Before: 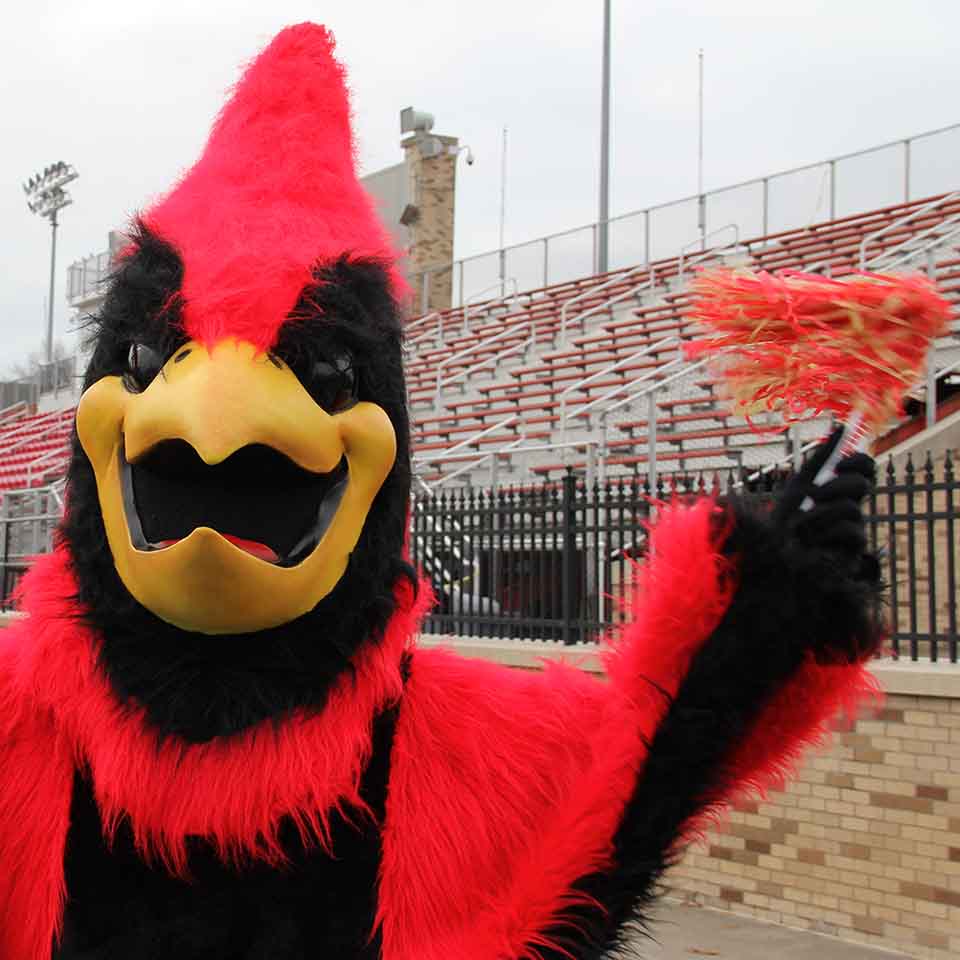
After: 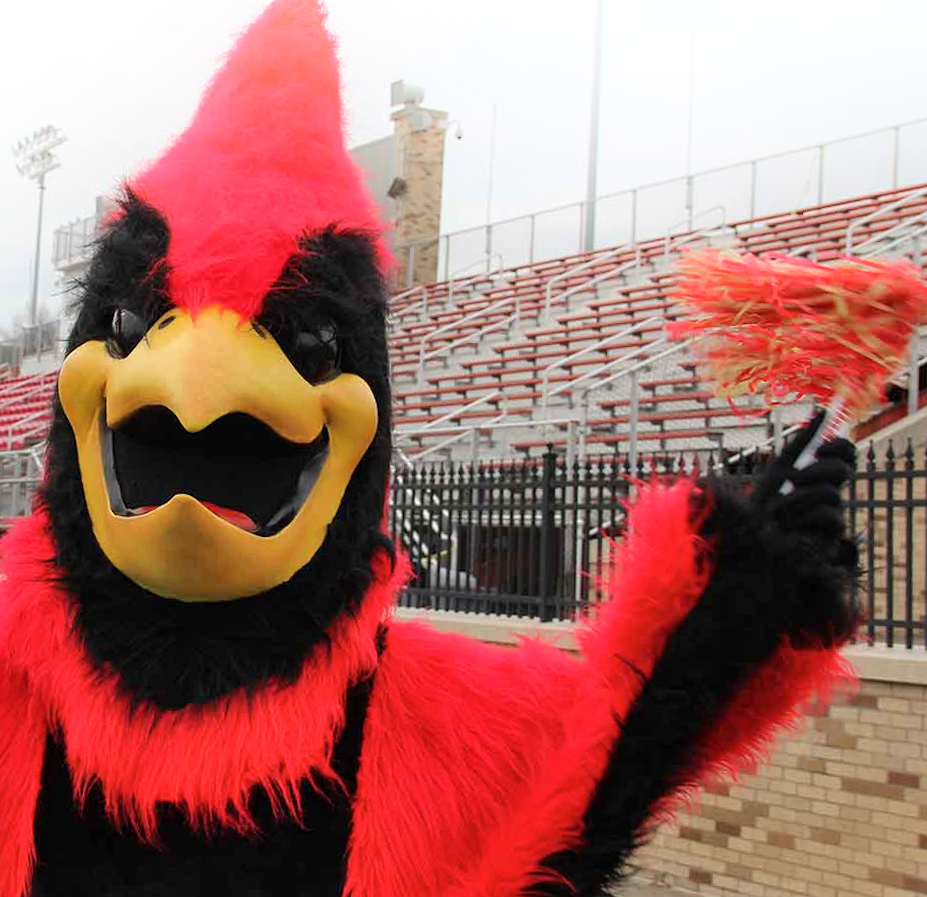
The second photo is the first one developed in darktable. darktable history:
rotate and perspective: rotation 1.57°, crop left 0.018, crop right 0.982, crop top 0.039, crop bottom 0.961
exposure: compensate highlight preservation false
crop and rotate: left 1.774%, right 0.633%, bottom 1.28%
shadows and highlights: highlights 70.7, soften with gaussian
